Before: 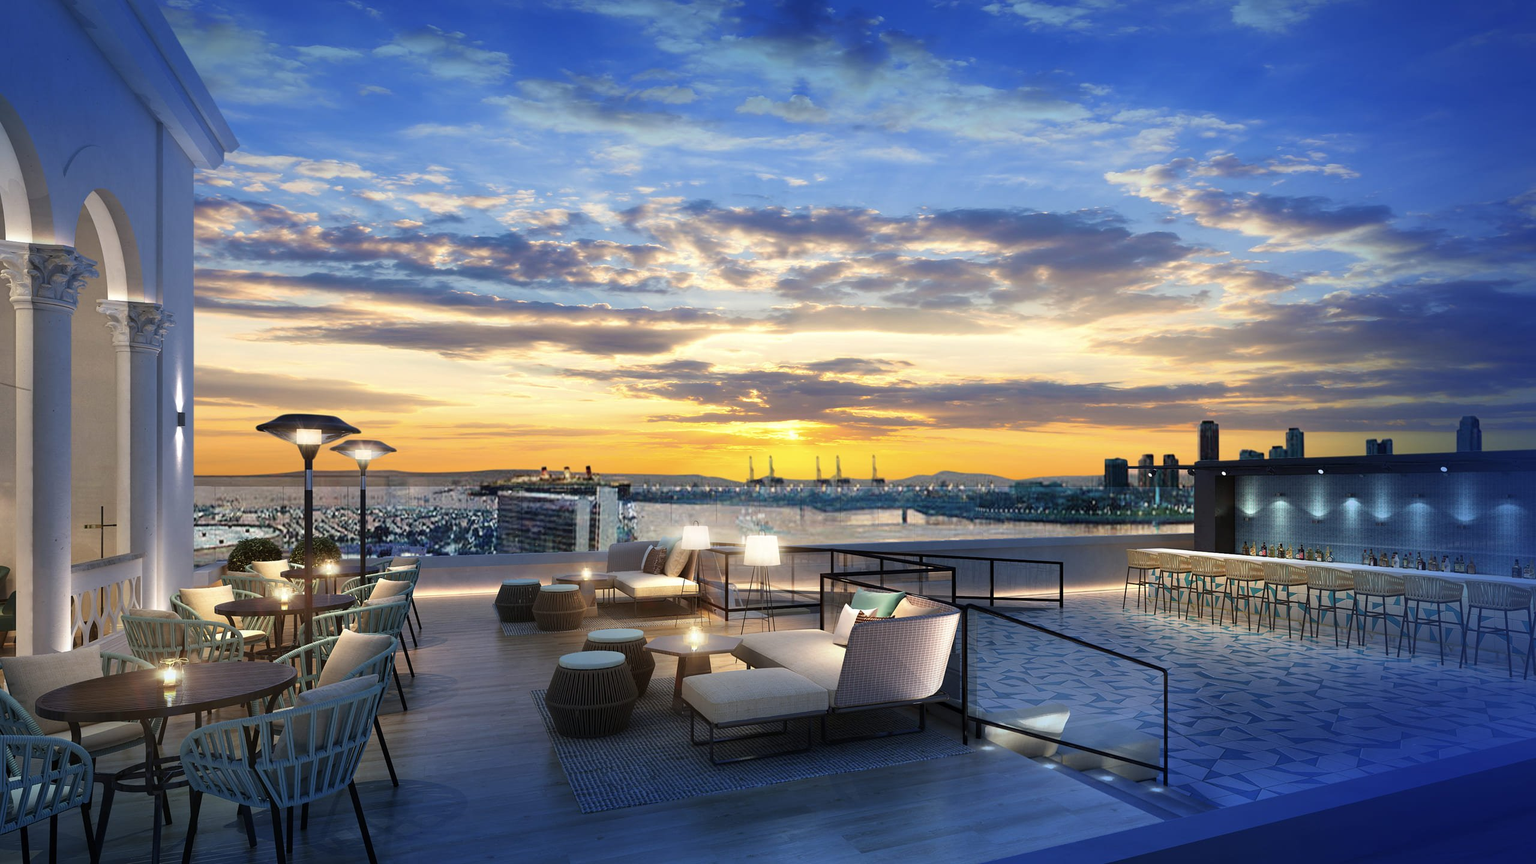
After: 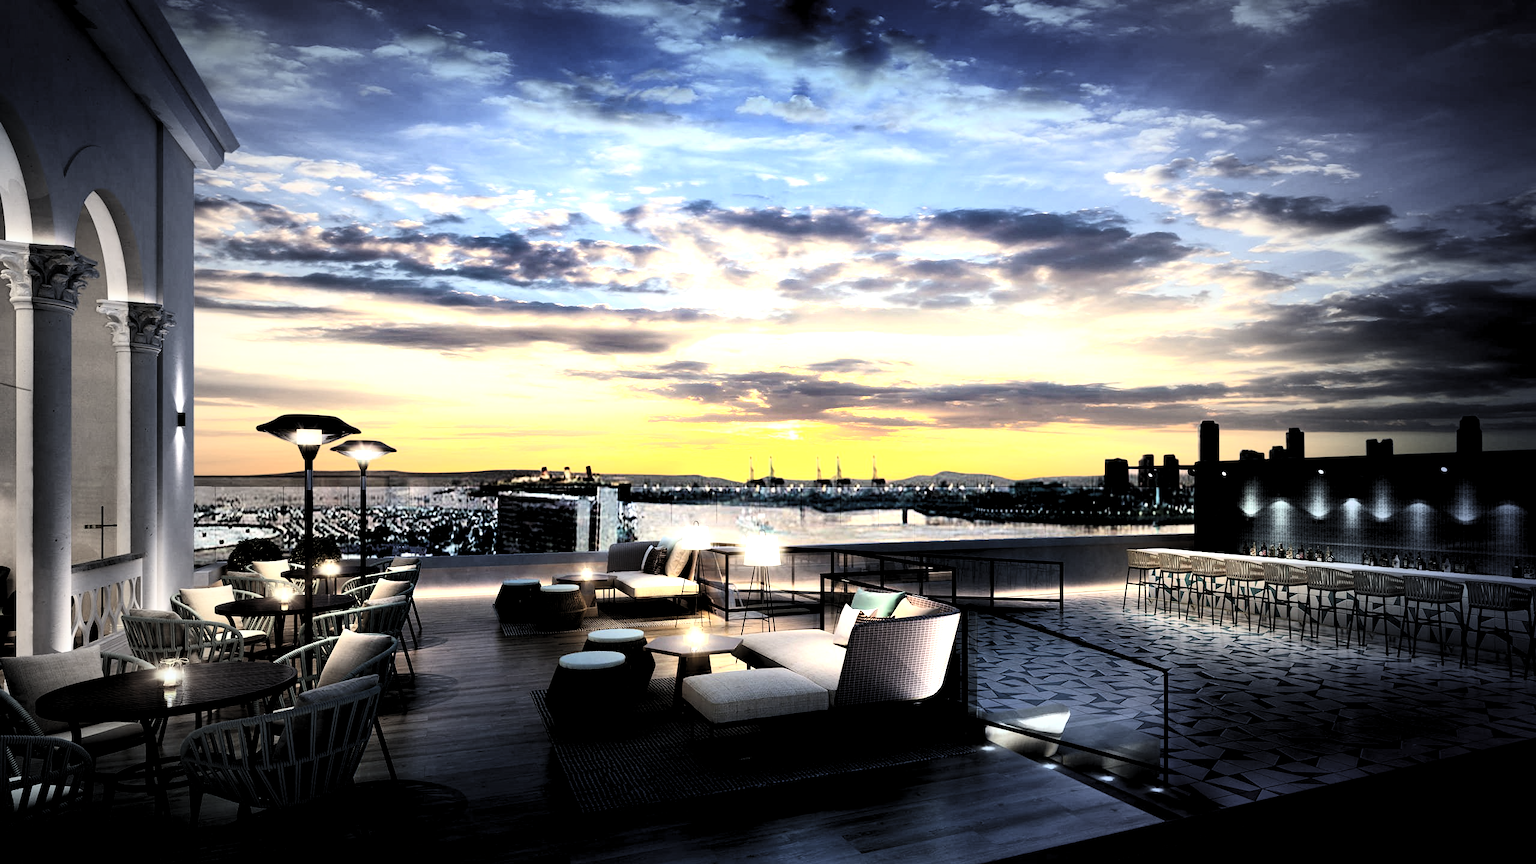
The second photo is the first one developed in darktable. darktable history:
vignetting: fall-off start 39.2%, fall-off radius 40.04%, brightness -0.284, center (-0.033, -0.037)
levels: levels [0.182, 0.542, 0.902]
contrast brightness saturation: contrast 0.372, brightness 0.104
